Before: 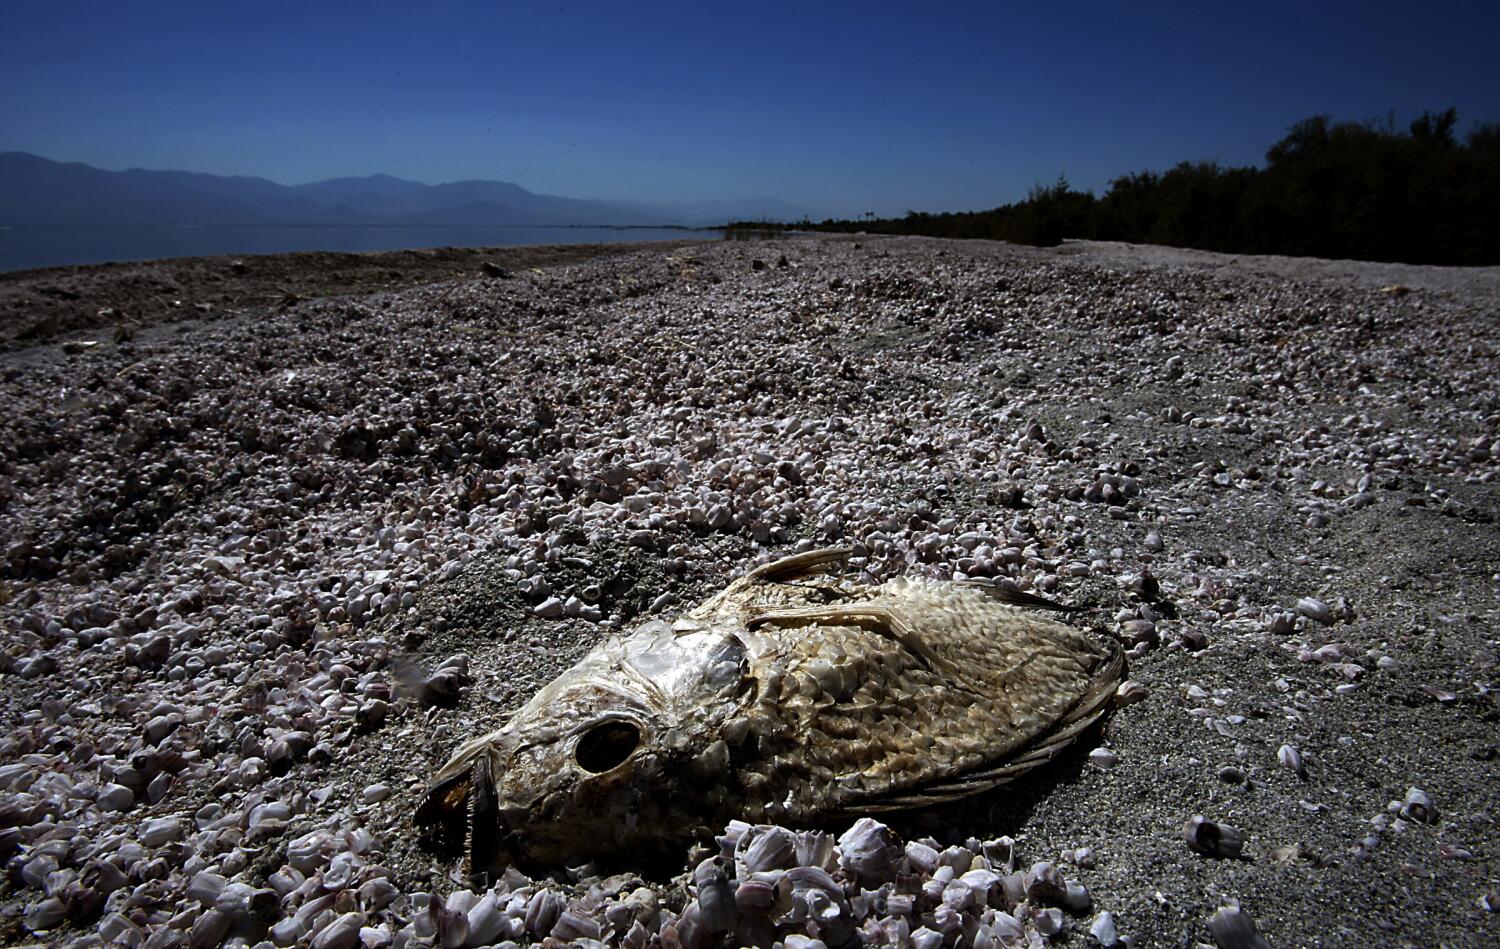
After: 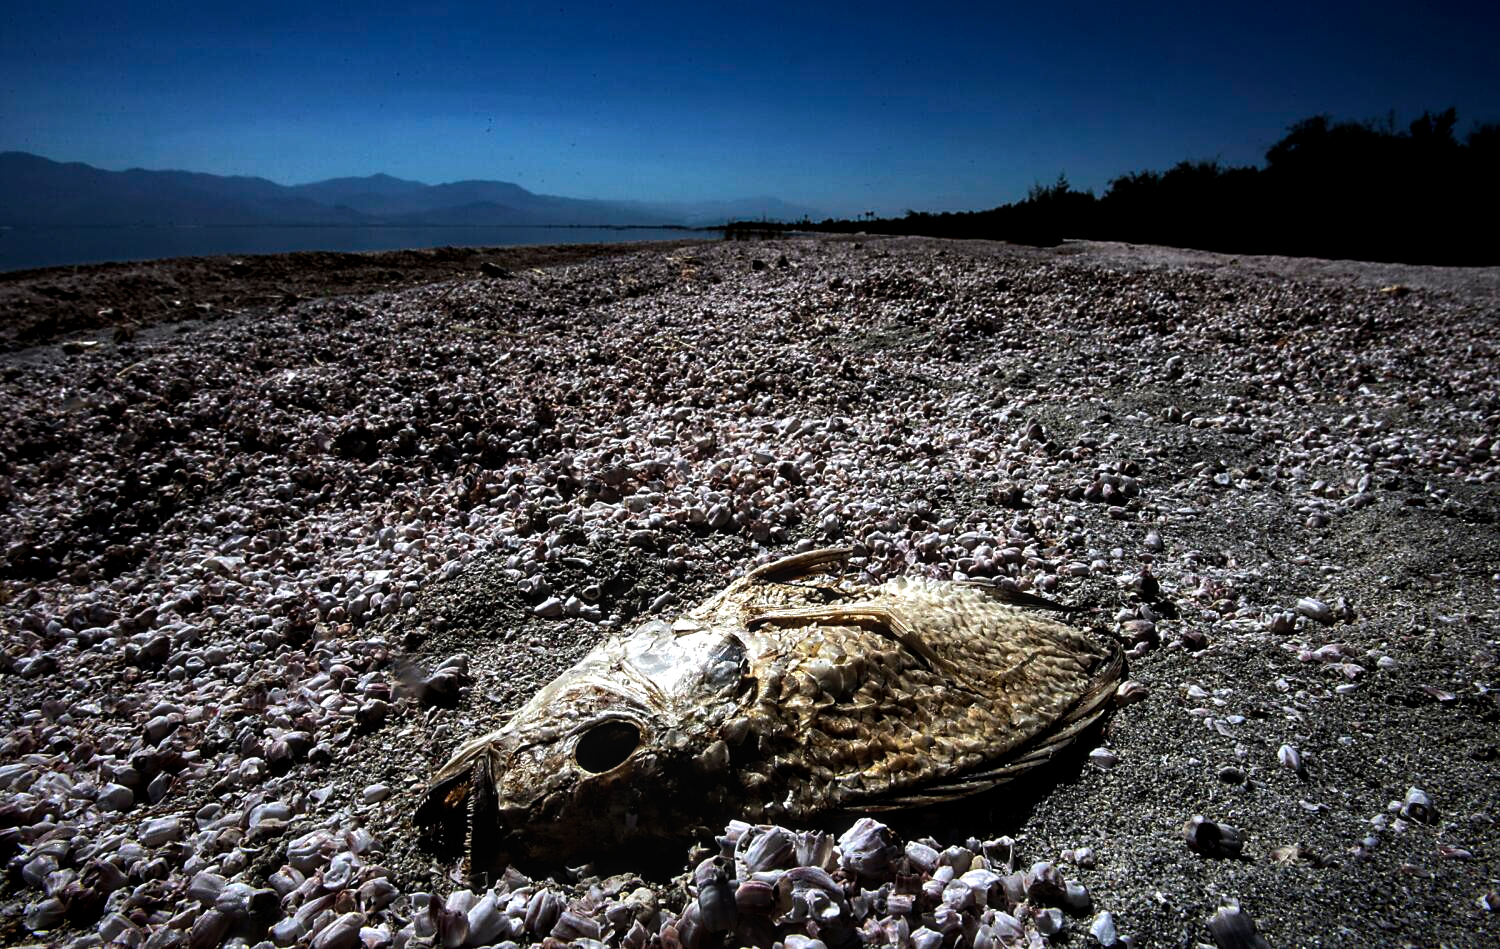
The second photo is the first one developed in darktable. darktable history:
color balance rgb: perceptual saturation grading › global saturation 10.012%, perceptual brilliance grading › highlights 18.136%, perceptual brilliance grading › mid-tones 32.297%, perceptual brilliance grading › shadows -30.927%
local contrast: on, module defaults
